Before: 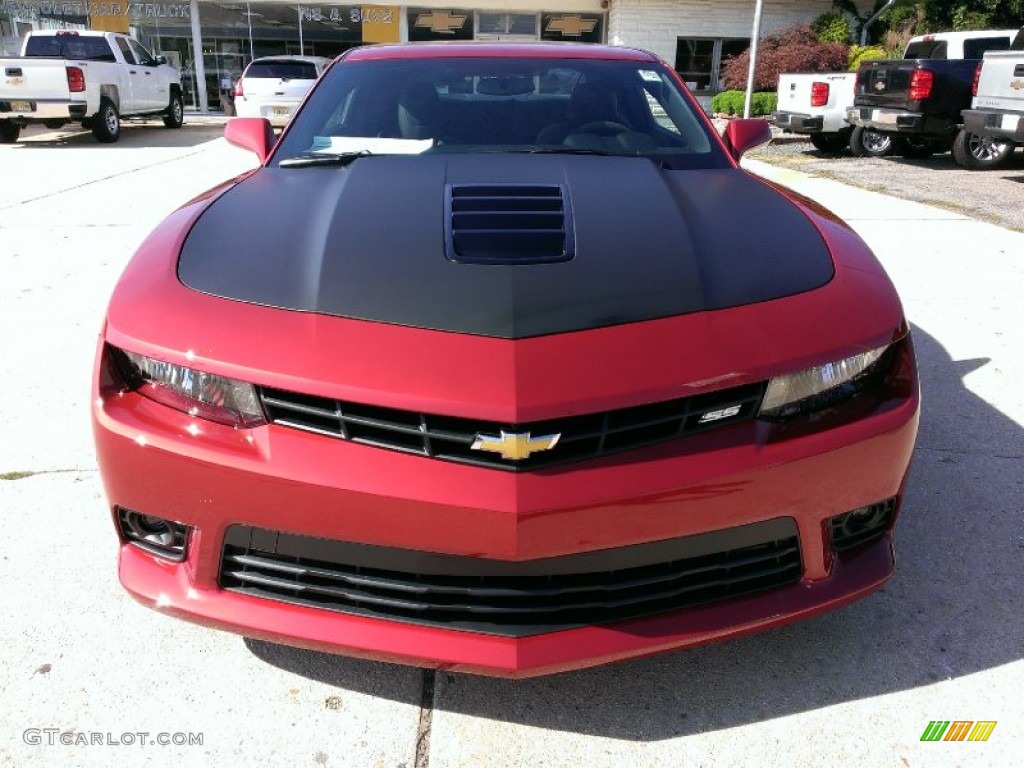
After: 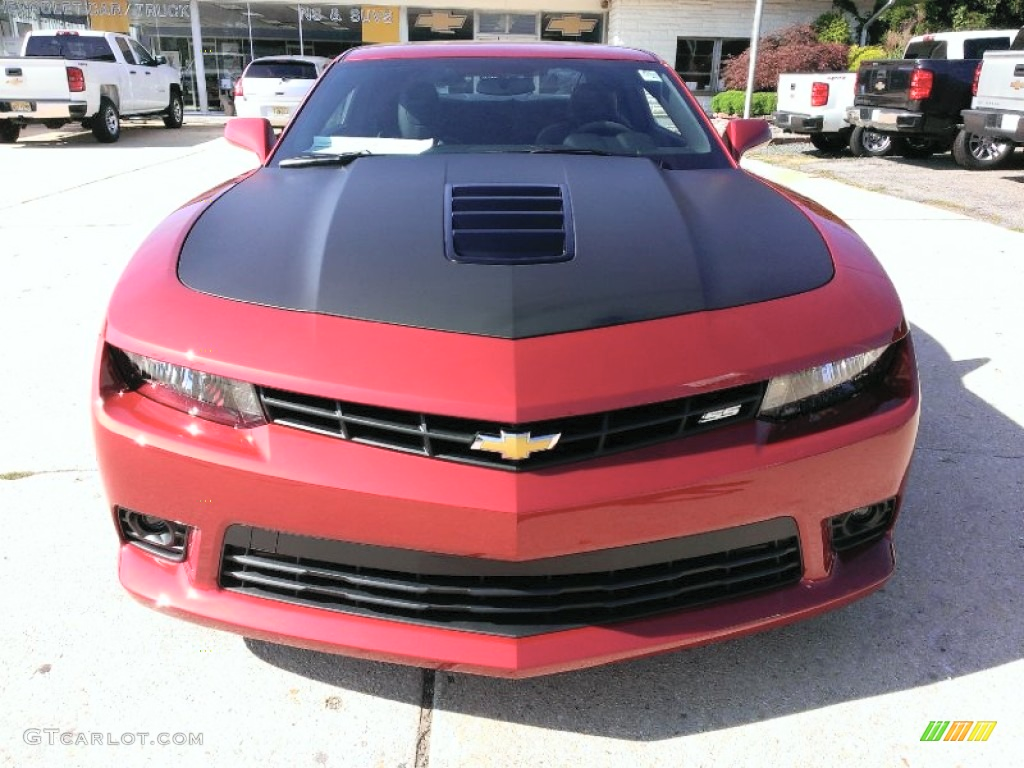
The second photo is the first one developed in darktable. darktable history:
contrast brightness saturation: contrast 0.14, brightness 0.224
